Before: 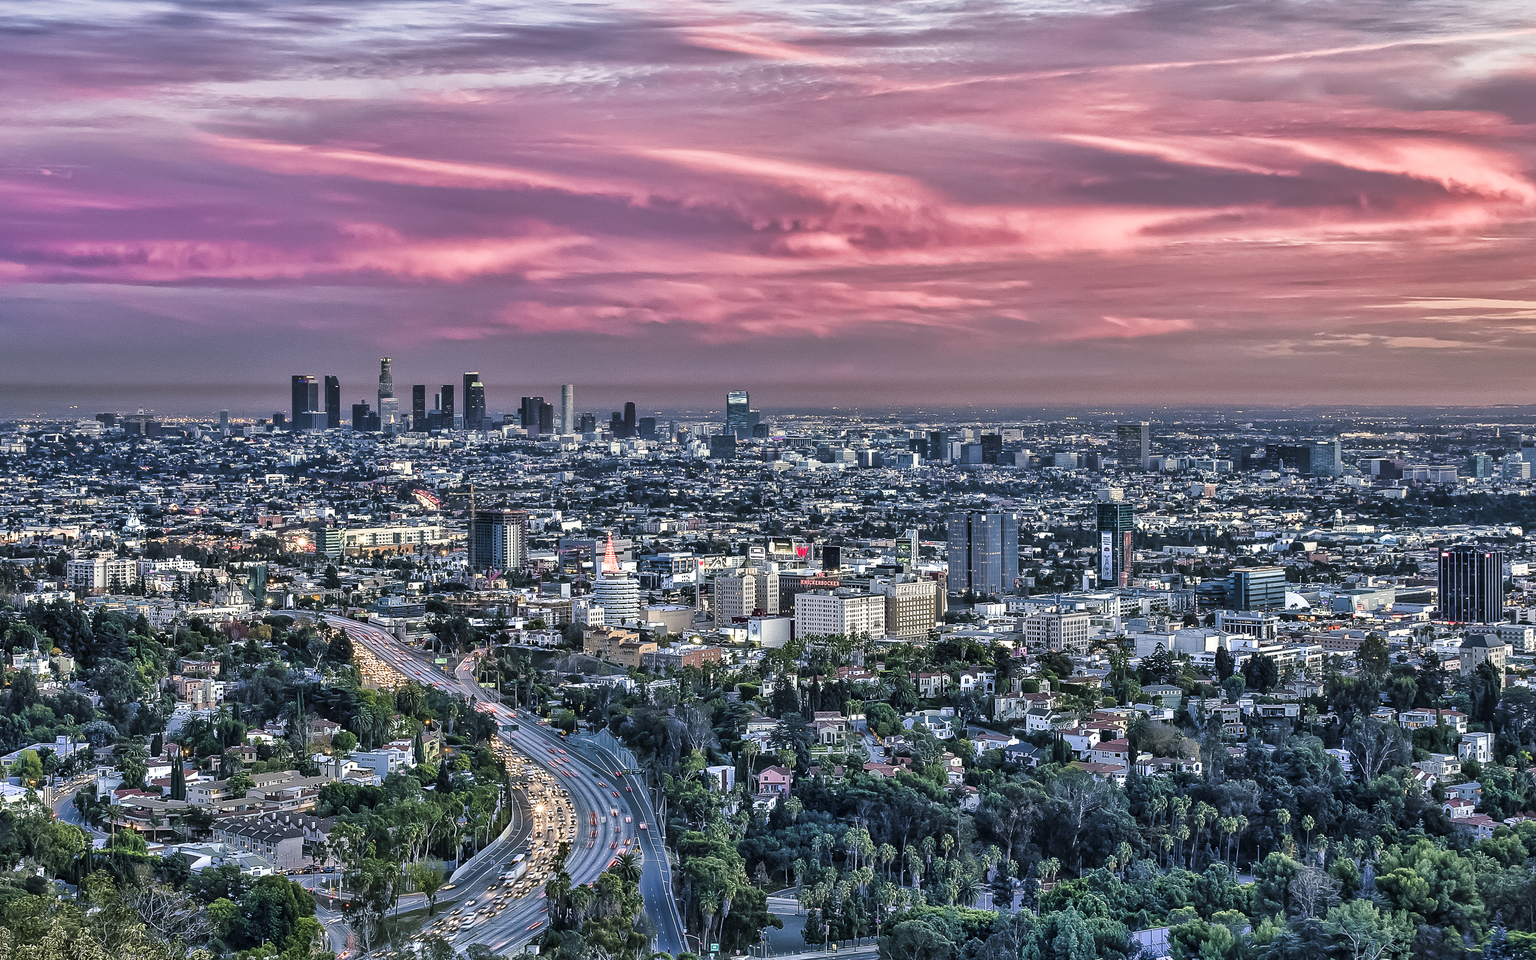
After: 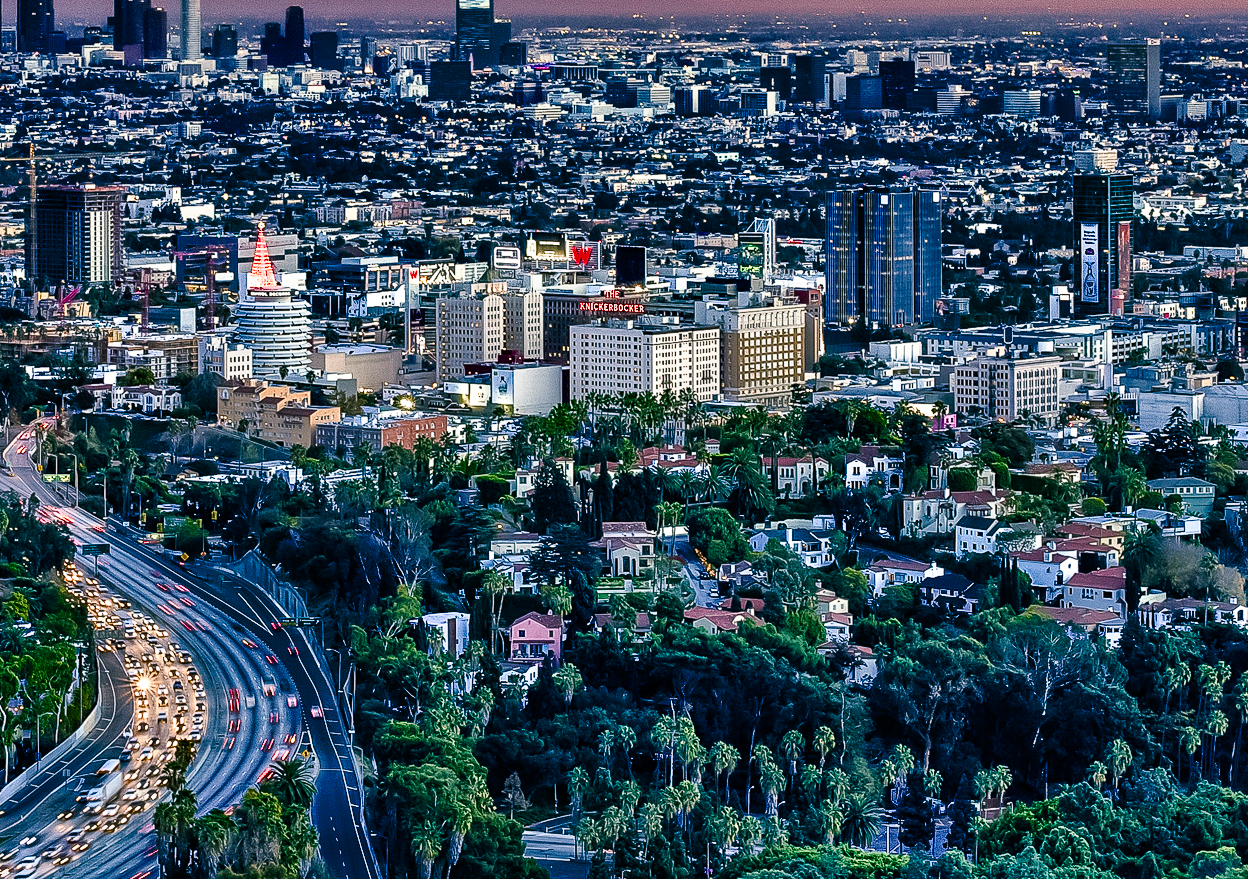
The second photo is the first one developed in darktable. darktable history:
color balance rgb: perceptual saturation grading › global saturation 34.729%, perceptual saturation grading › highlights -24.753%, perceptual saturation grading › shadows 49.668%, global vibrance 7.358%, saturation formula JzAzBz (2021)
crop: left 29.518%, top 41.533%, right 21.302%, bottom 3.514%
